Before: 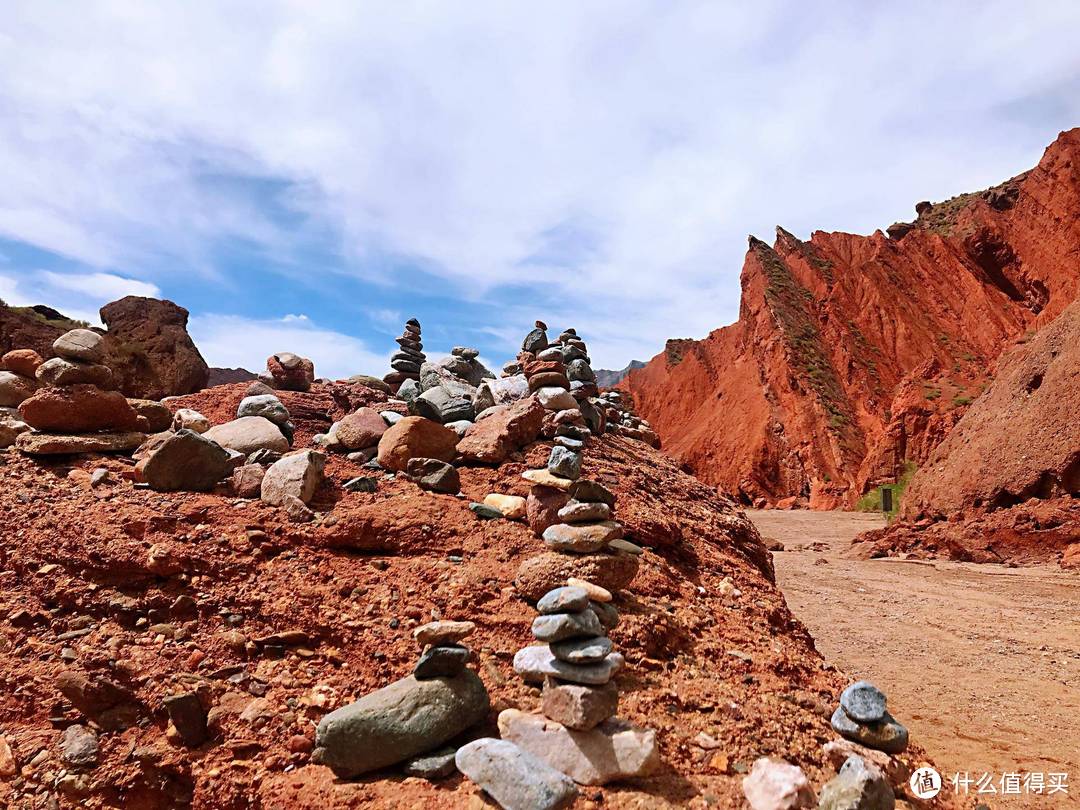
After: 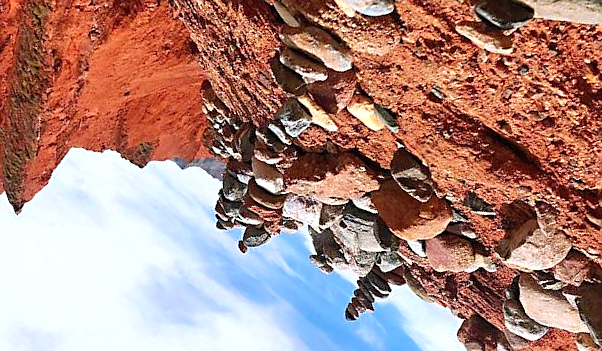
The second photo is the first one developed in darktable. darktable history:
sharpen: radius 0.991
crop and rotate: angle 148.4°, left 9.116%, top 15.677%, right 4.417%, bottom 16.996%
exposure: black level correction 0, exposure 0.499 EV, compensate highlight preservation false
shadows and highlights: shadows 25.82, white point adjustment -3, highlights -29.8
